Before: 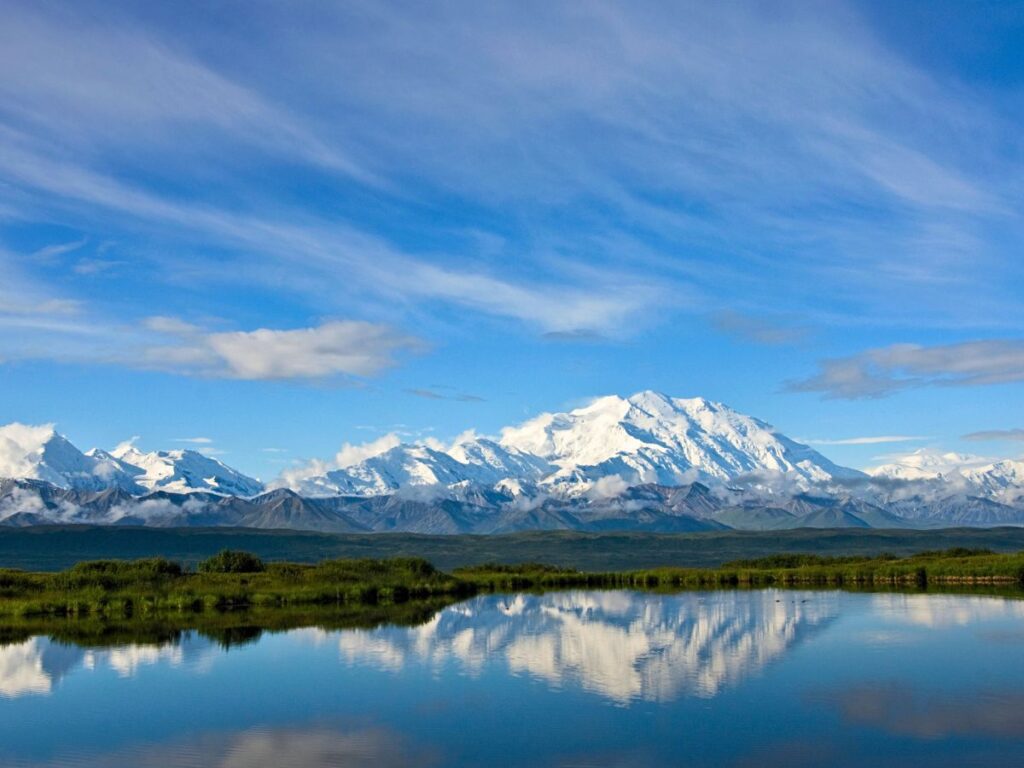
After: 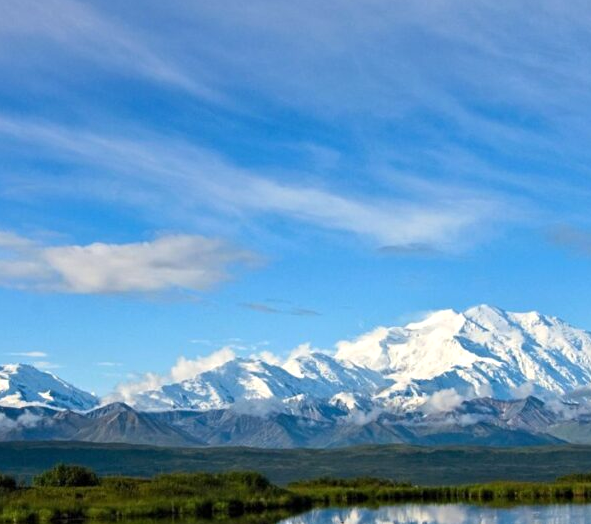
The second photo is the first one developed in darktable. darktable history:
exposure: exposure 0.131 EV, compensate highlight preservation false
crop: left 16.202%, top 11.208%, right 26.045%, bottom 20.557%
